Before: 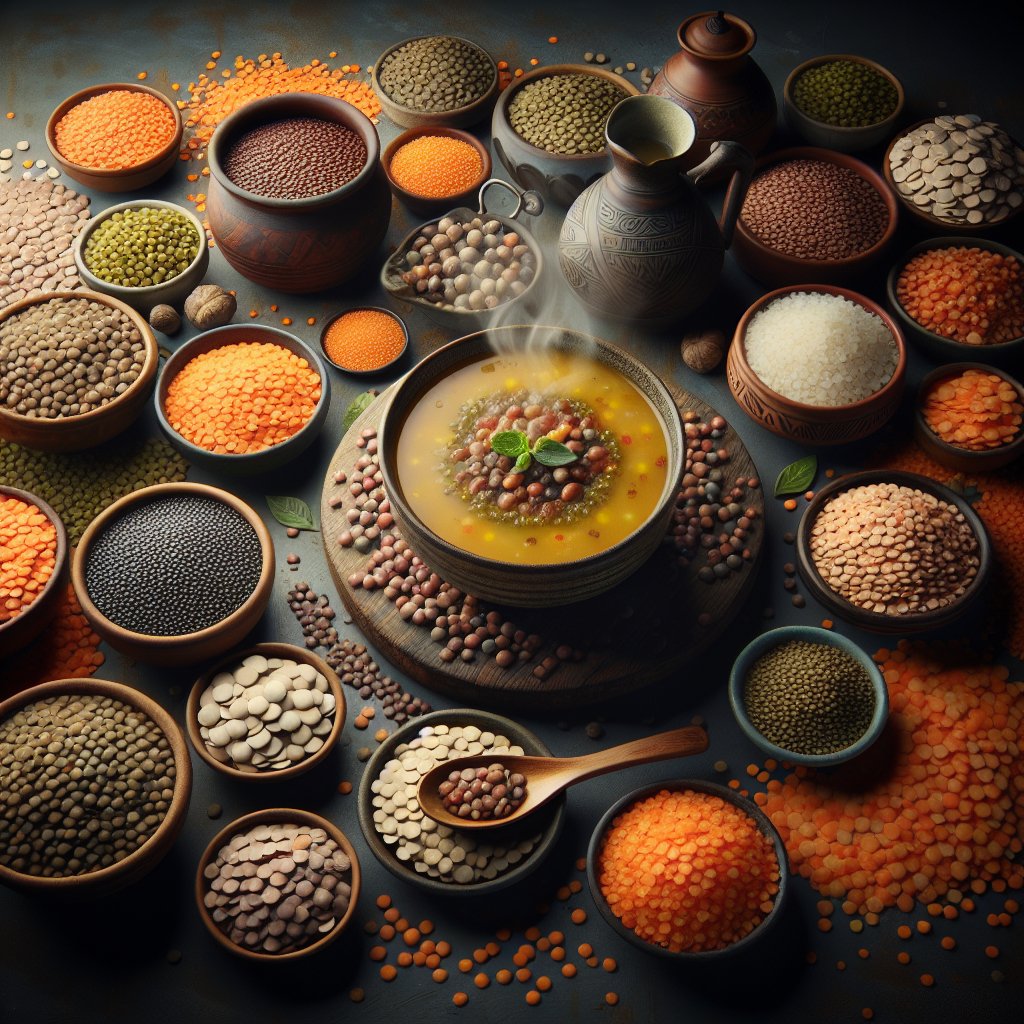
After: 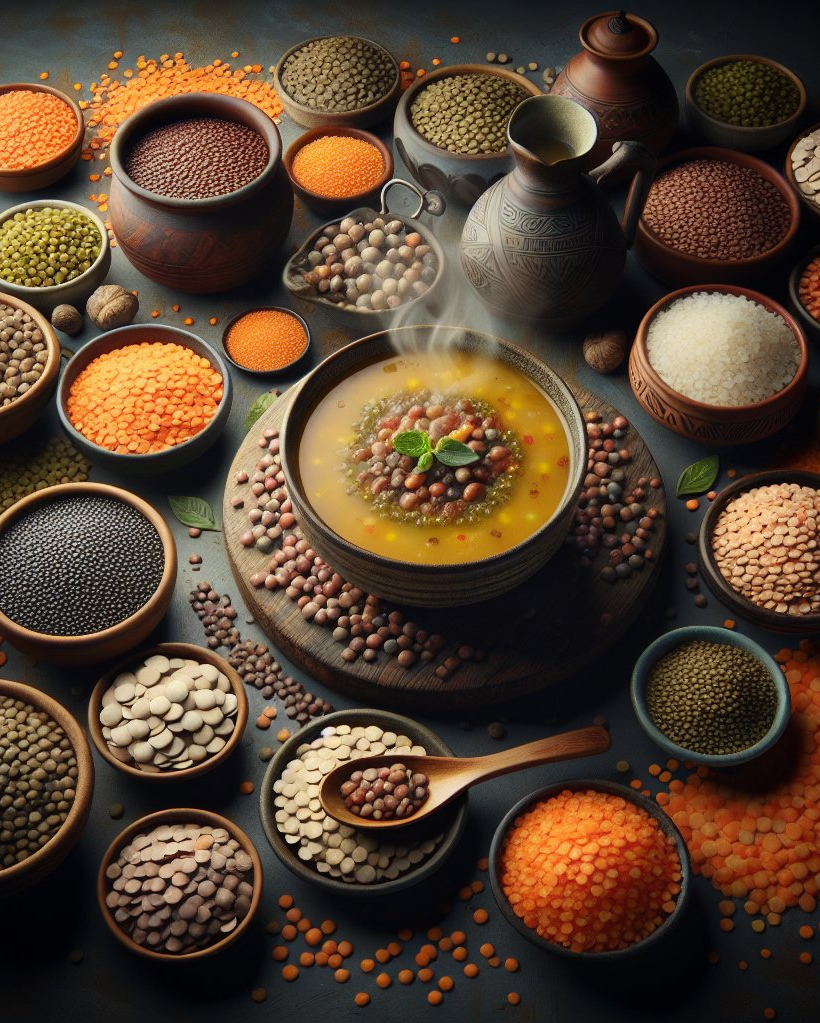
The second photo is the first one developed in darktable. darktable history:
crop and rotate: left 9.597%, right 10.236%
